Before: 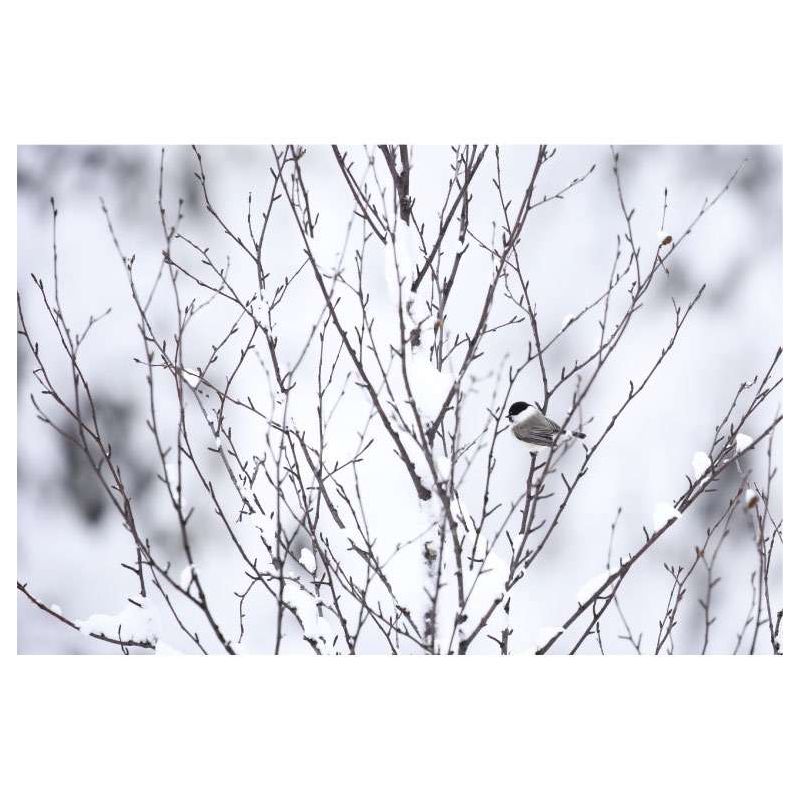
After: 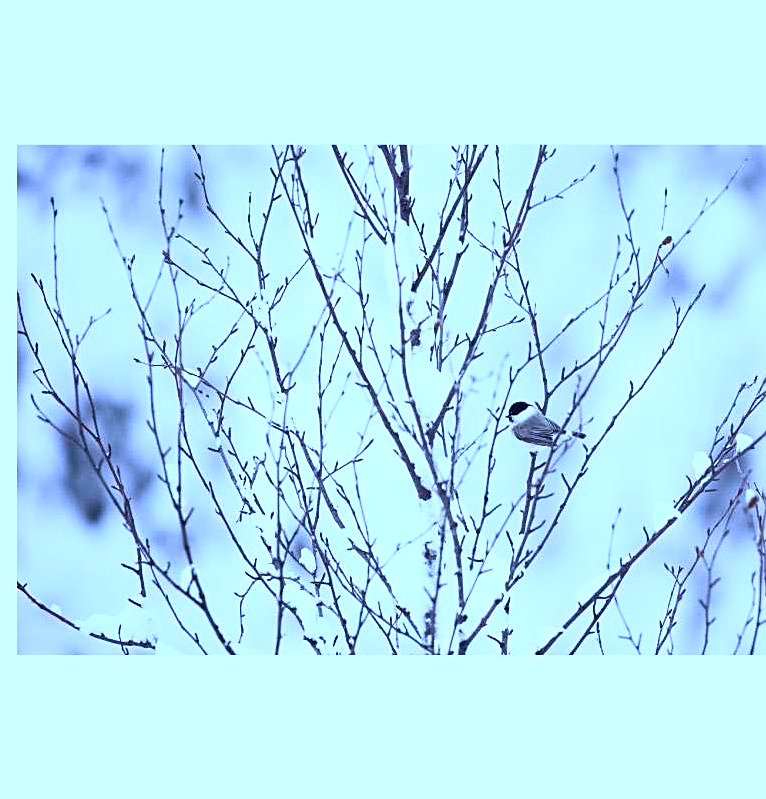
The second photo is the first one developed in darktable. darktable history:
color calibration: illuminant as shot in camera, adaptation linear Bradford (ICC v4), x 0.406, y 0.405, temperature 3570.35 K, saturation algorithm version 1 (2020)
white balance: red 1.009, blue 0.985
contrast brightness saturation: contrast 0.16, saturation 0.32
sharpen: on, module defaults
crop: right 4.126%, bottom 0.031%
